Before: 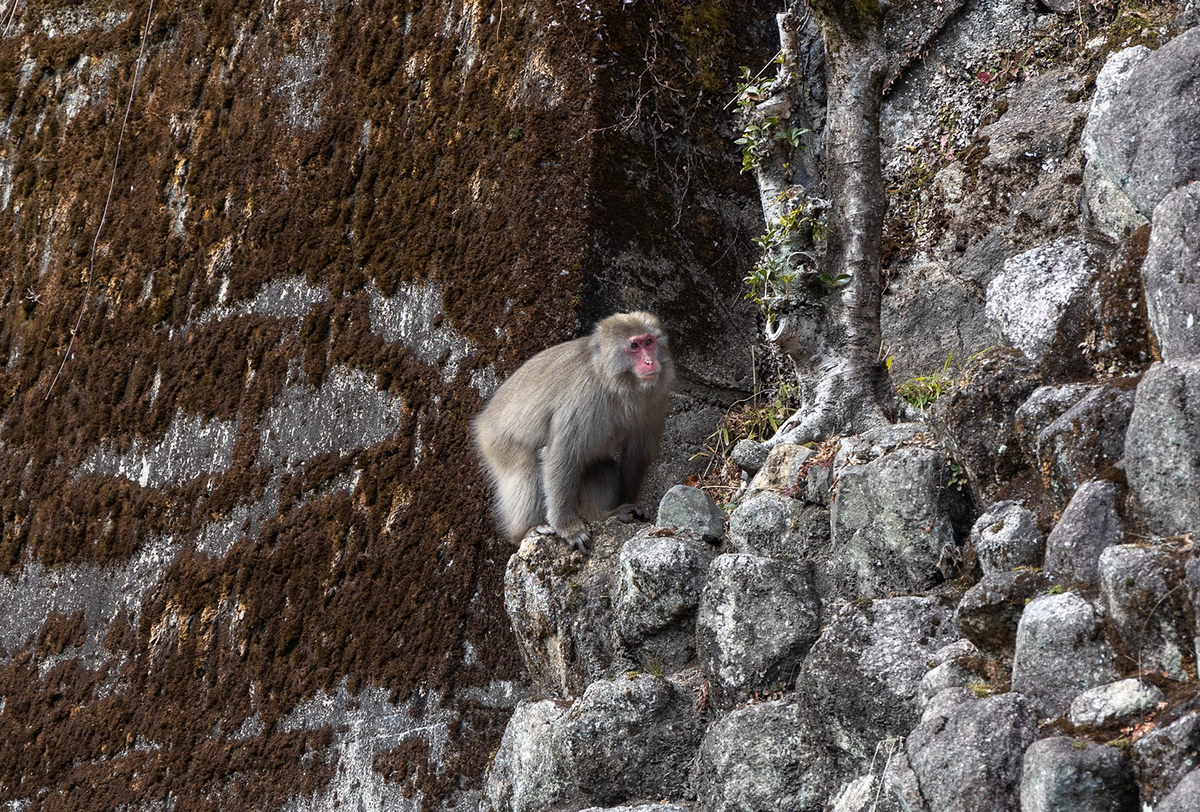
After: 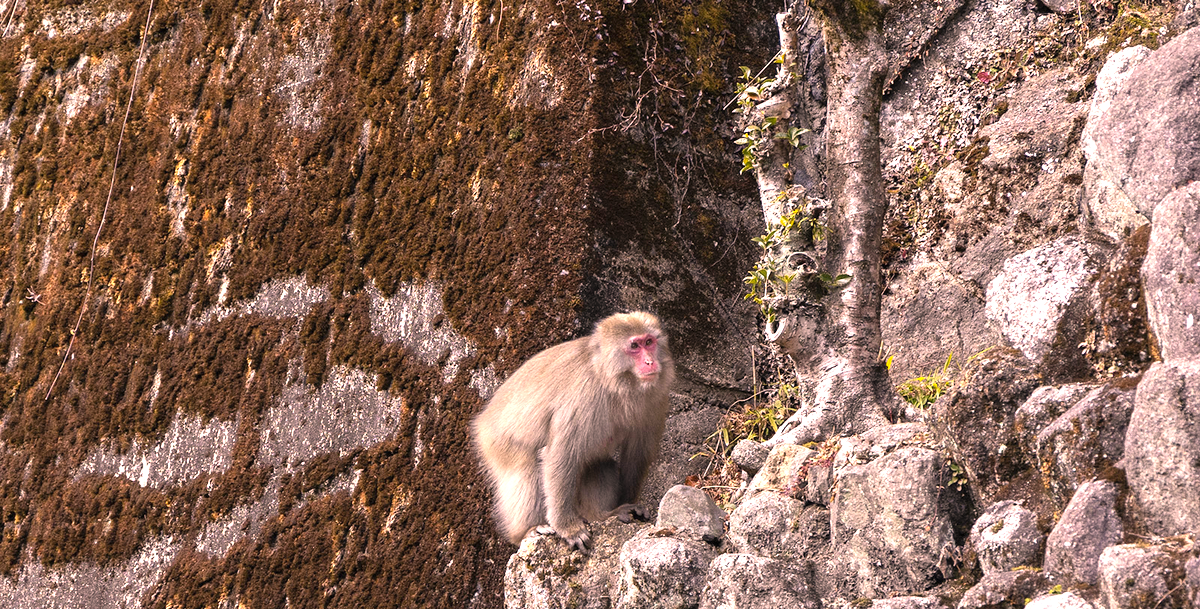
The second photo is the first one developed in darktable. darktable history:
crop: bottom 24.988%
exposure: black level correction 0, exposure 0.9 EV, compensate highlight preservation false
white balance: red 0.976, blue 1.04
color correction: highlights a* 21.16, highlights b* 19.61
contrast brightness saturation: contrast 0.05, brightness 0.06, saturation 0.01
